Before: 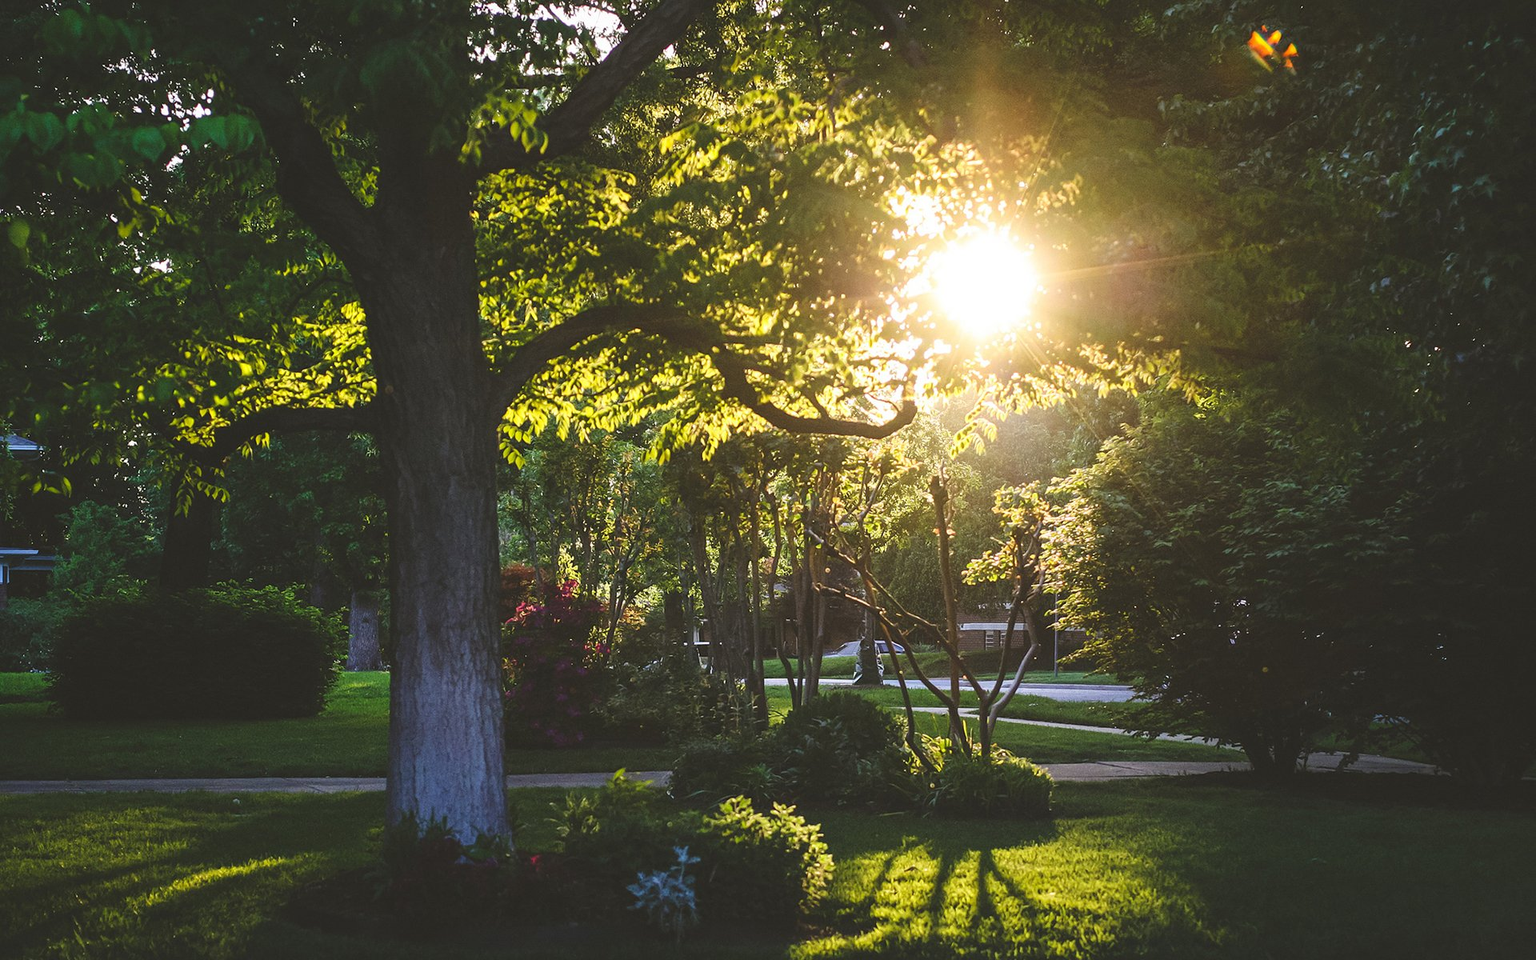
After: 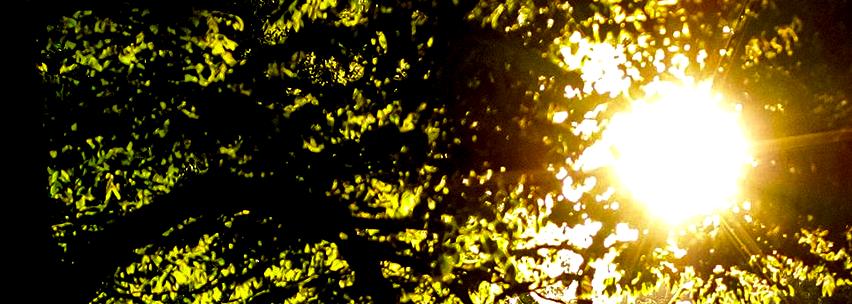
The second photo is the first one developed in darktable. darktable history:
crop: left 28.719%, top 16.81%, right 26.863%, bottom 57.788%
local contrast: mode bilateral grid, contrast 43, coarseness 68, detail 212%, midtone range 0.2
contrast brightness saturation: brightness -0.985, saturation 0.995
levels: levels [0.062, 0.494, 0.925]
